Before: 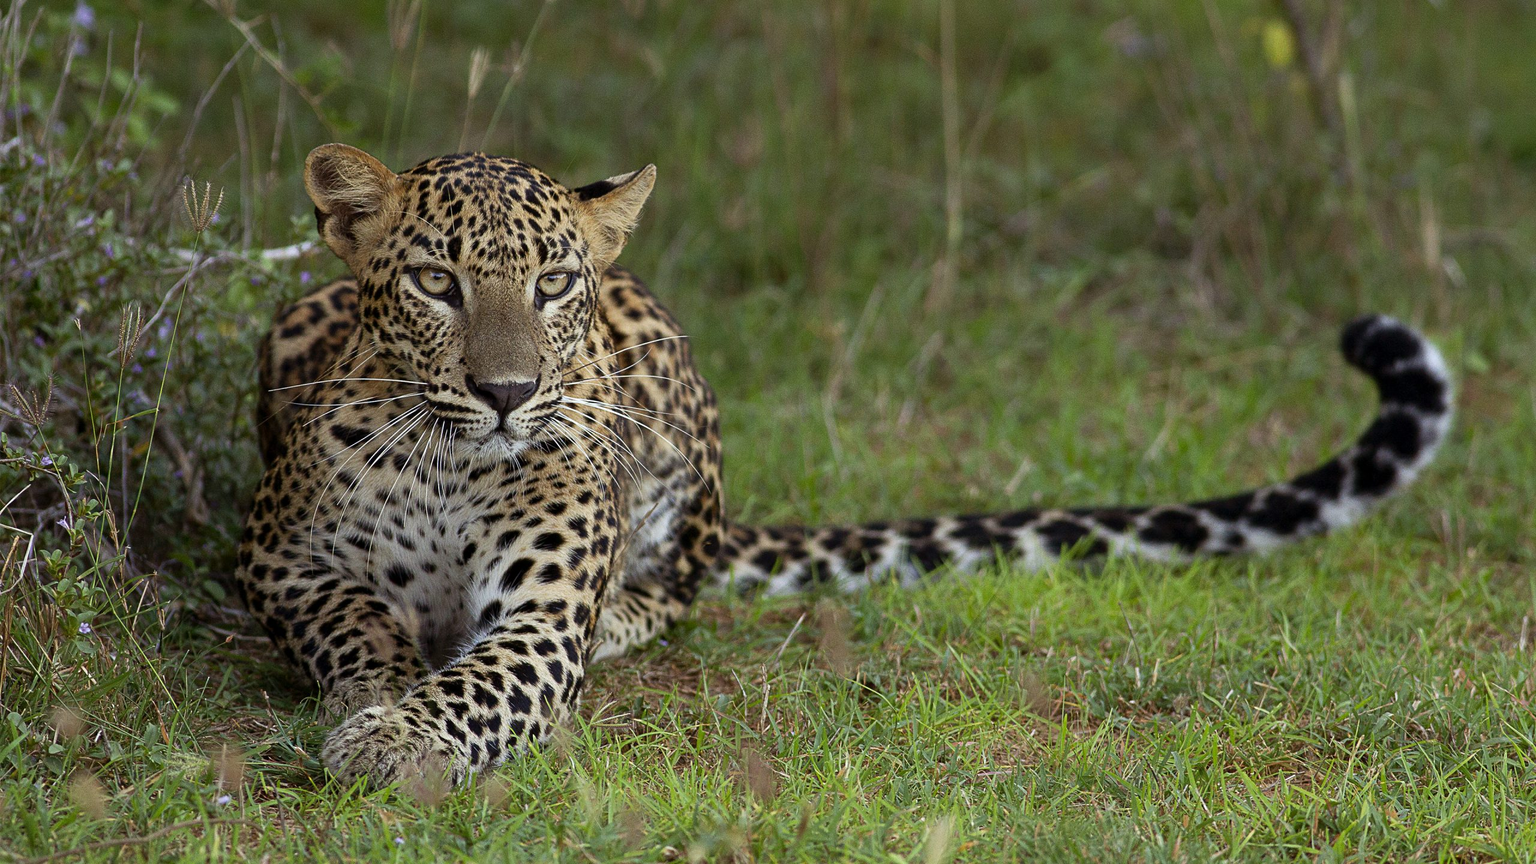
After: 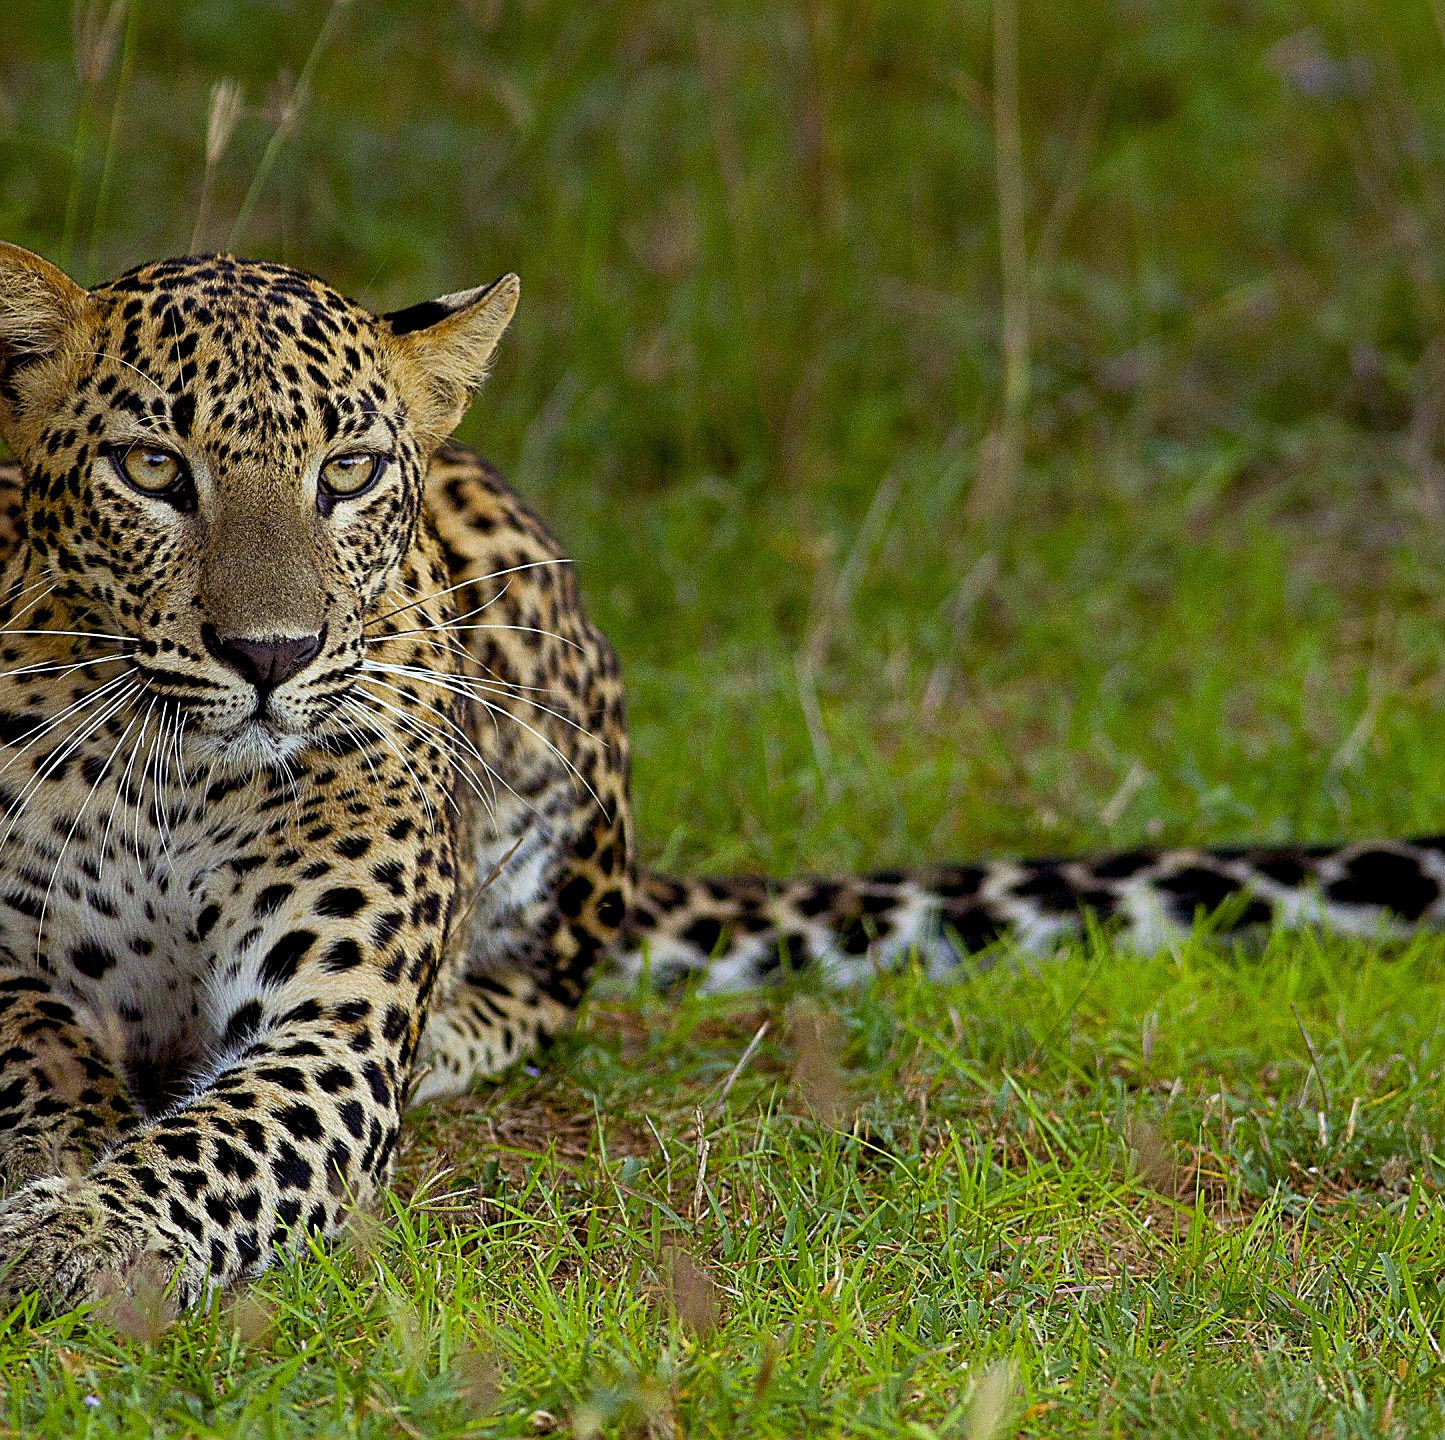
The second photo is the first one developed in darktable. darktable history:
crop and rotate: left 22.452%, right 21.097%
sharpen: on, module defaults
color zones: curves: ch1 [(0, 0.469) (0.01, 0.469) (0.12, 0.446) (0.248, 0.469) (0.5, 0.5) (0.748, 0.5) (0.99, 0.469) (1, 0.469)], mix 24.87%
color balance rgb: global offset › luminance -0.894%, linear chroma grading › global chroma 15.106%, perceptual saturation grading › global saturation 25.497%
